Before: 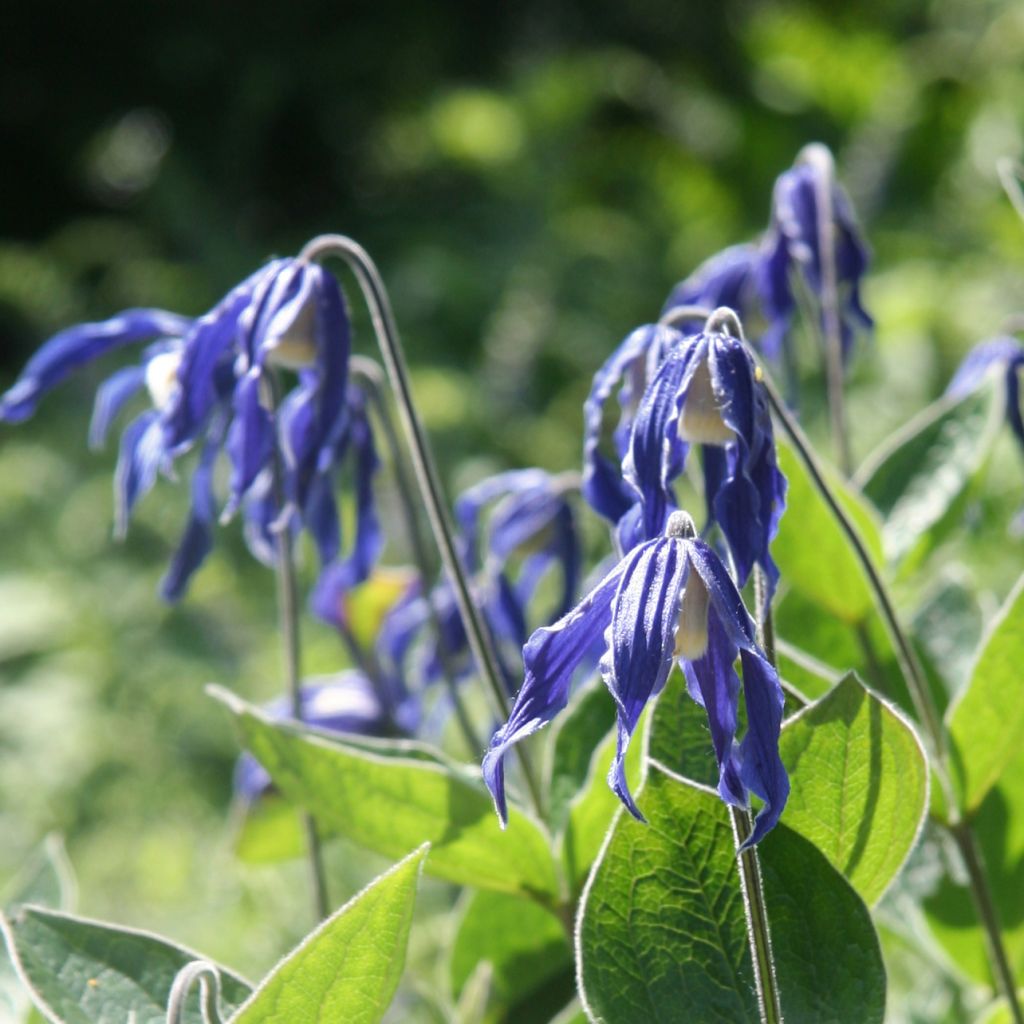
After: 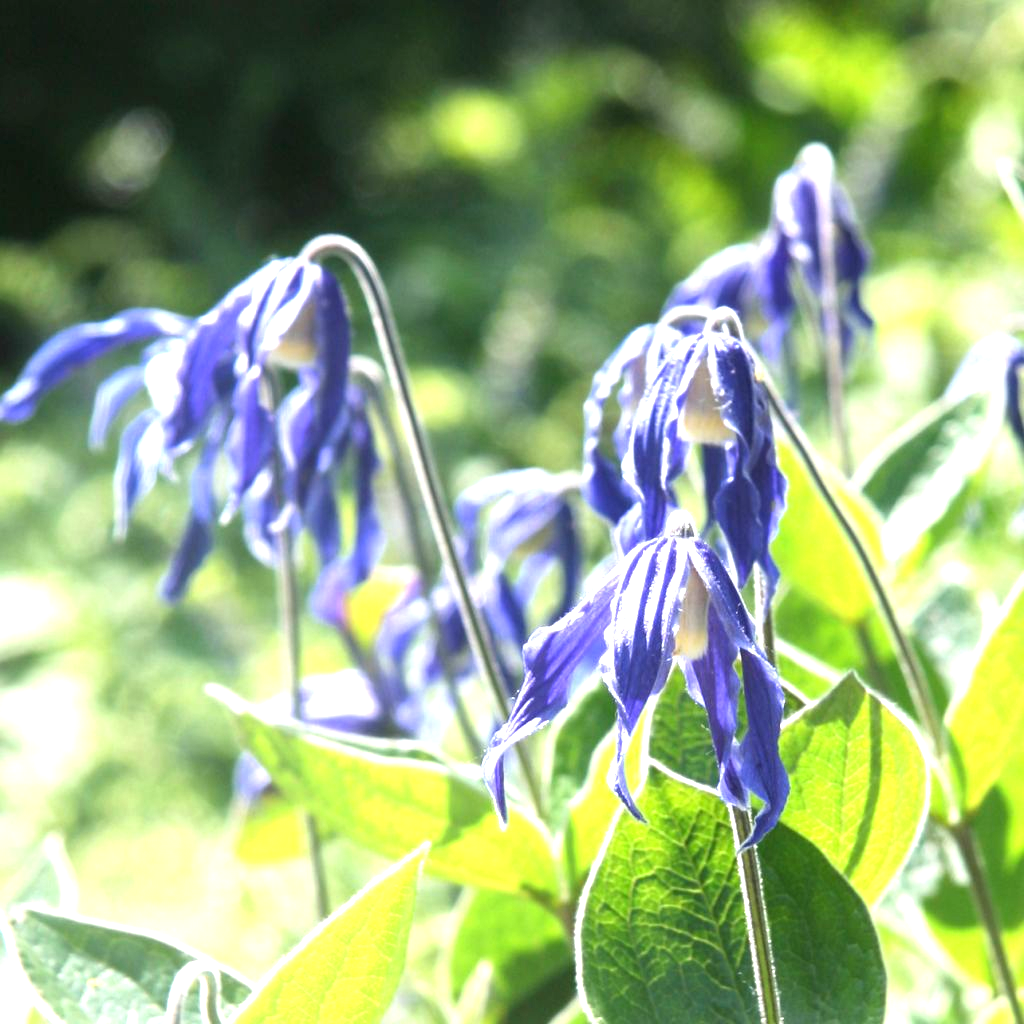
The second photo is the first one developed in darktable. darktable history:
exposure: black level correction 0, exposure 1.335 EV, compensate highlight preservation false
